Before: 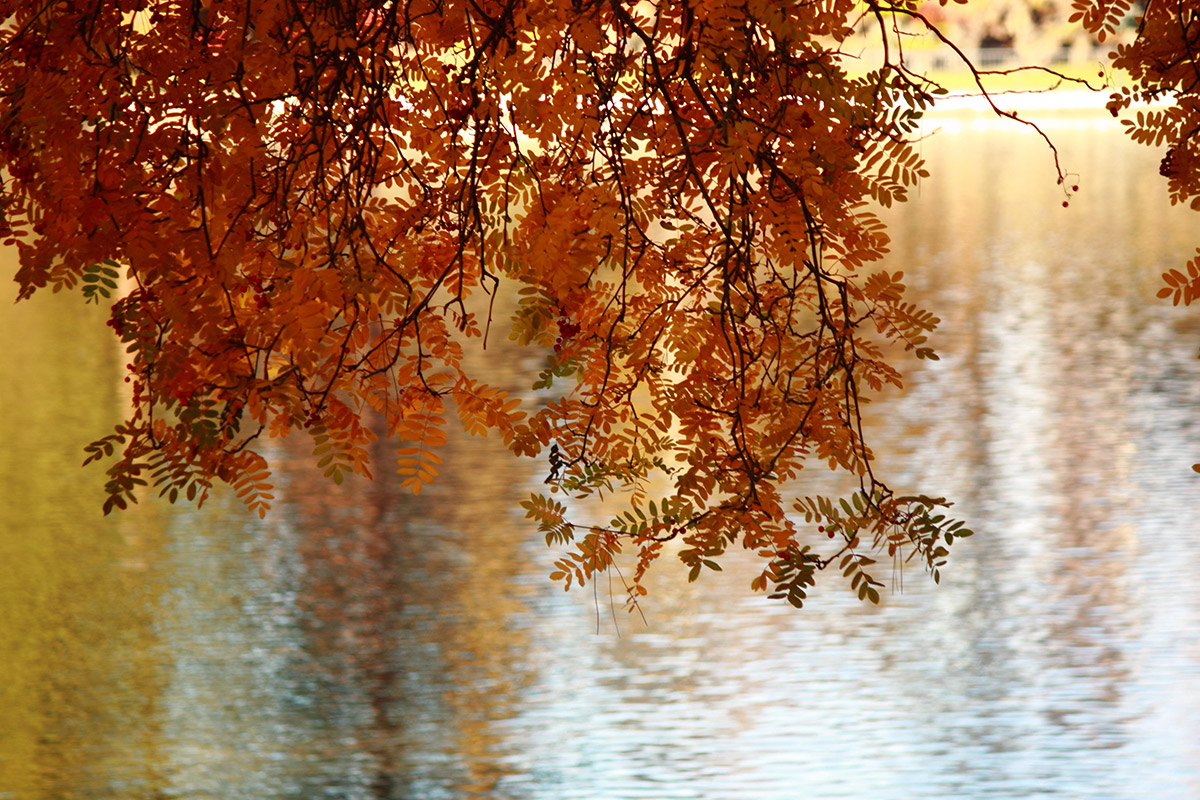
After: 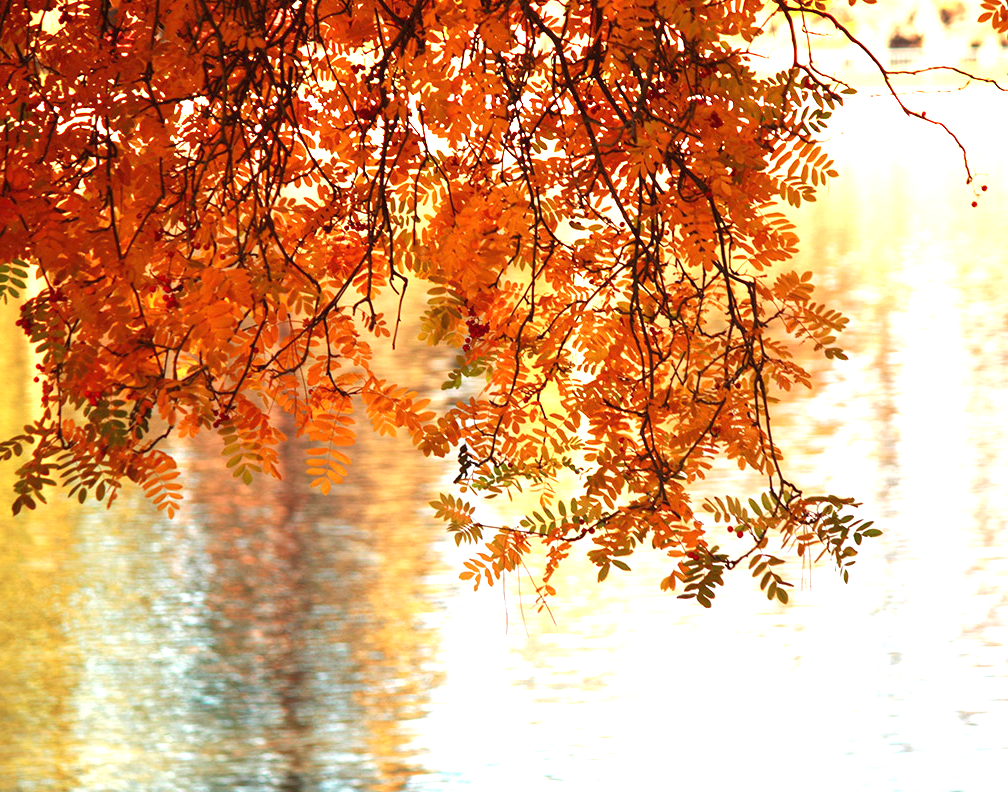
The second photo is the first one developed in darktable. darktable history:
crop: left 7.598%, right 7.873%
exposure: black level correction 0, exposure 1.388 EV, compensate exposure bias true, compensate highlight preservation false
